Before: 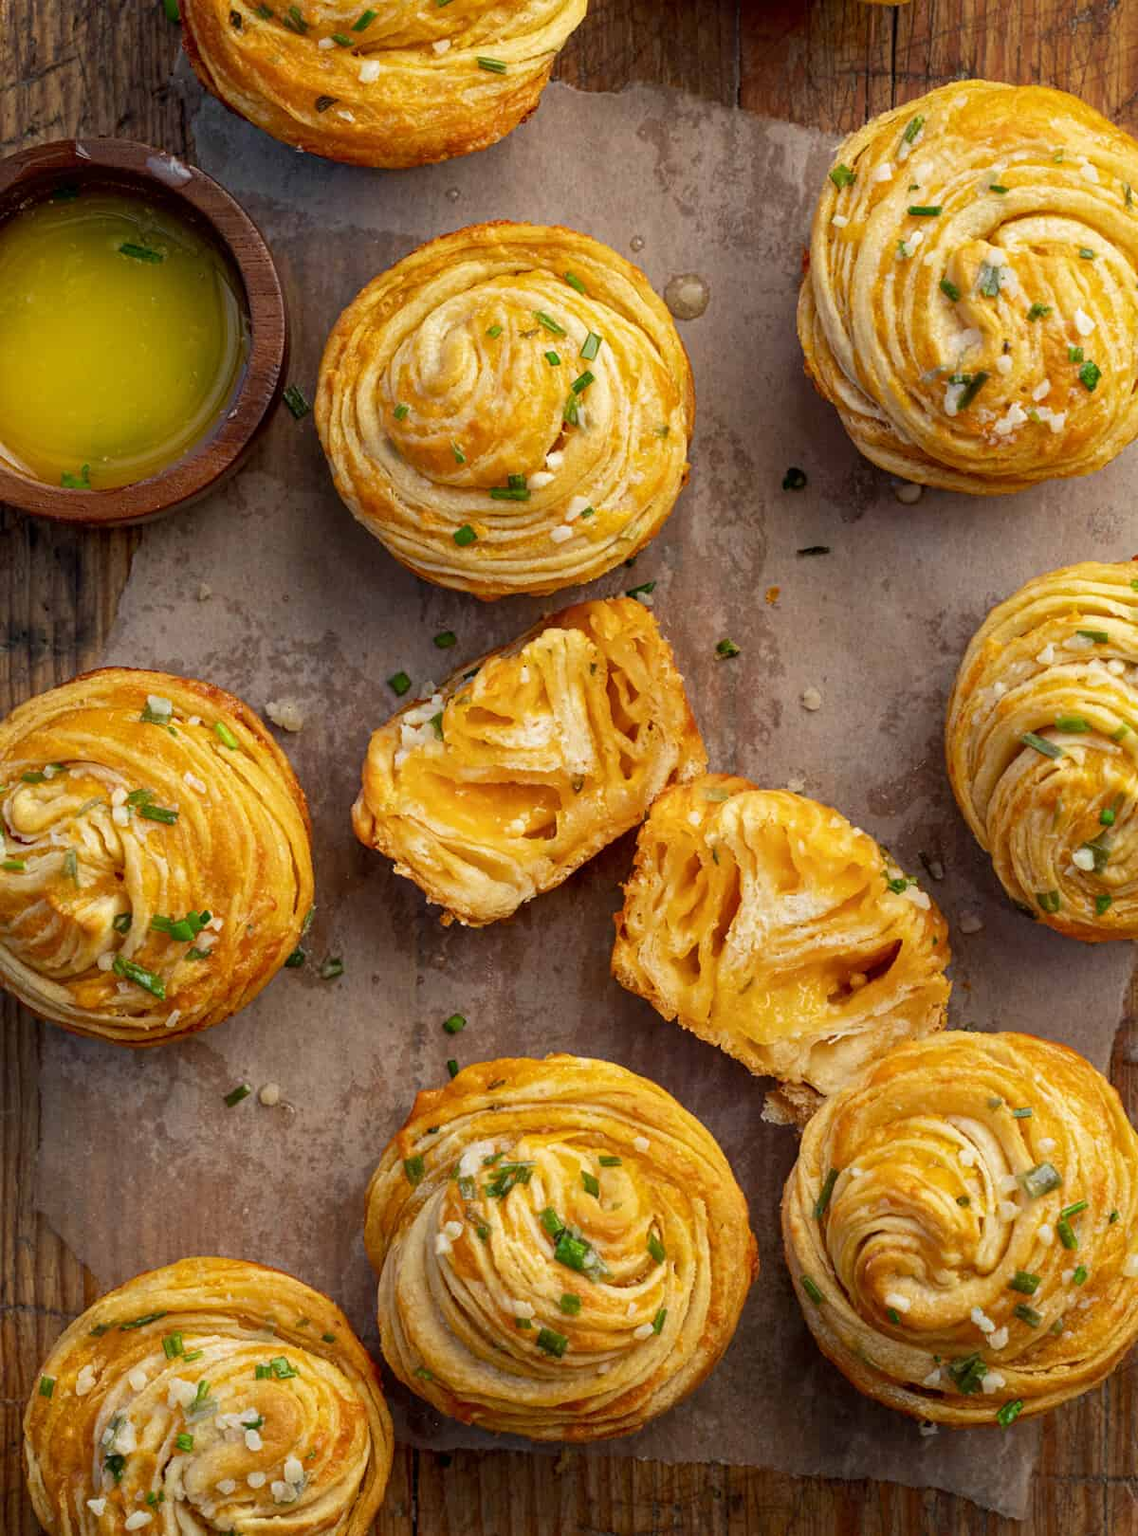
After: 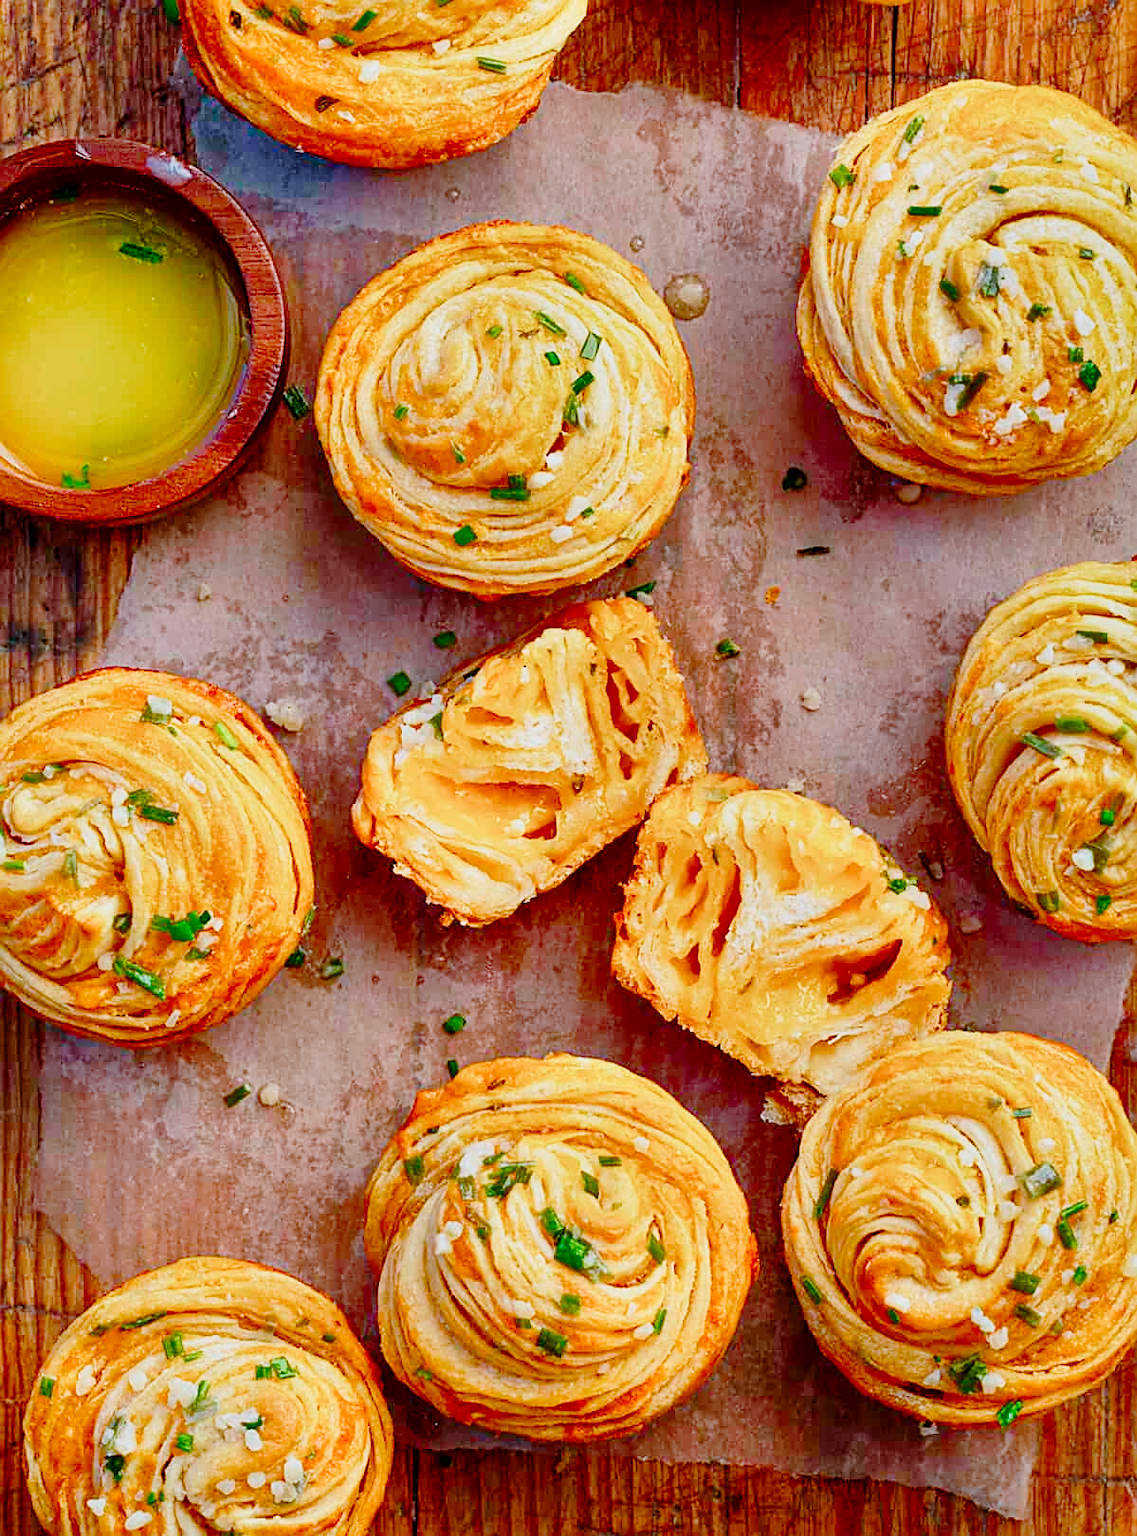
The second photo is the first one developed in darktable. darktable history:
base curve: curves: ch0 [(0, 0) (0.028, 0.03) (0.121, 0.232) (0.46, 0.748) (0.859, 0.968) (1, 1)], preserve colors none
contrast brightness saturation: contrast 0.145, brightness -0.01, saturation 0.099
exposure: compensate exposure bias true, compensate highlight preservation false
shadows and highlights: radius 105.91, shadows 41.05, highlights -72.84, low approximation 0.01, soften with gaussian
color calibration: illuminant as shot in camera, x 0.378, y 0.381, temperature 4098.71 K
sharpen: on, module defaults
color balance rgb: perceptual saturation grading › global saturation 20%, perceptual saturation grading › highlights -48.941%, perceptual saturation grading › shadows 25.73%, contrast -29.686%
